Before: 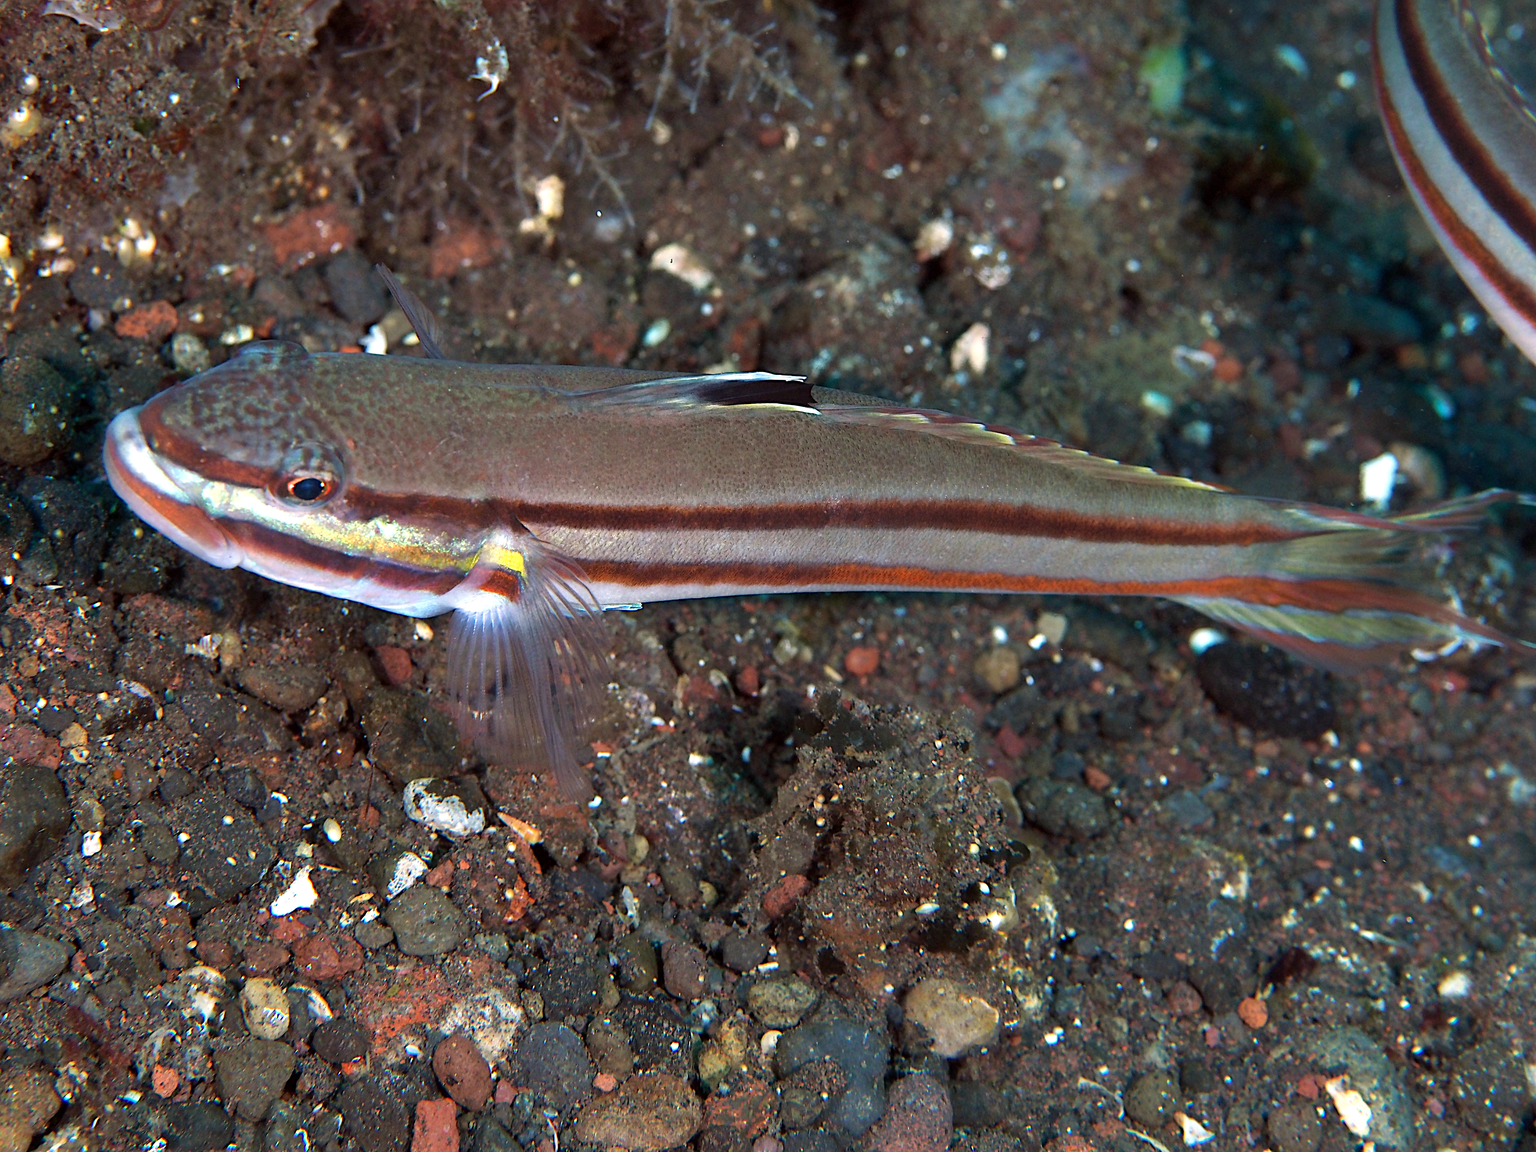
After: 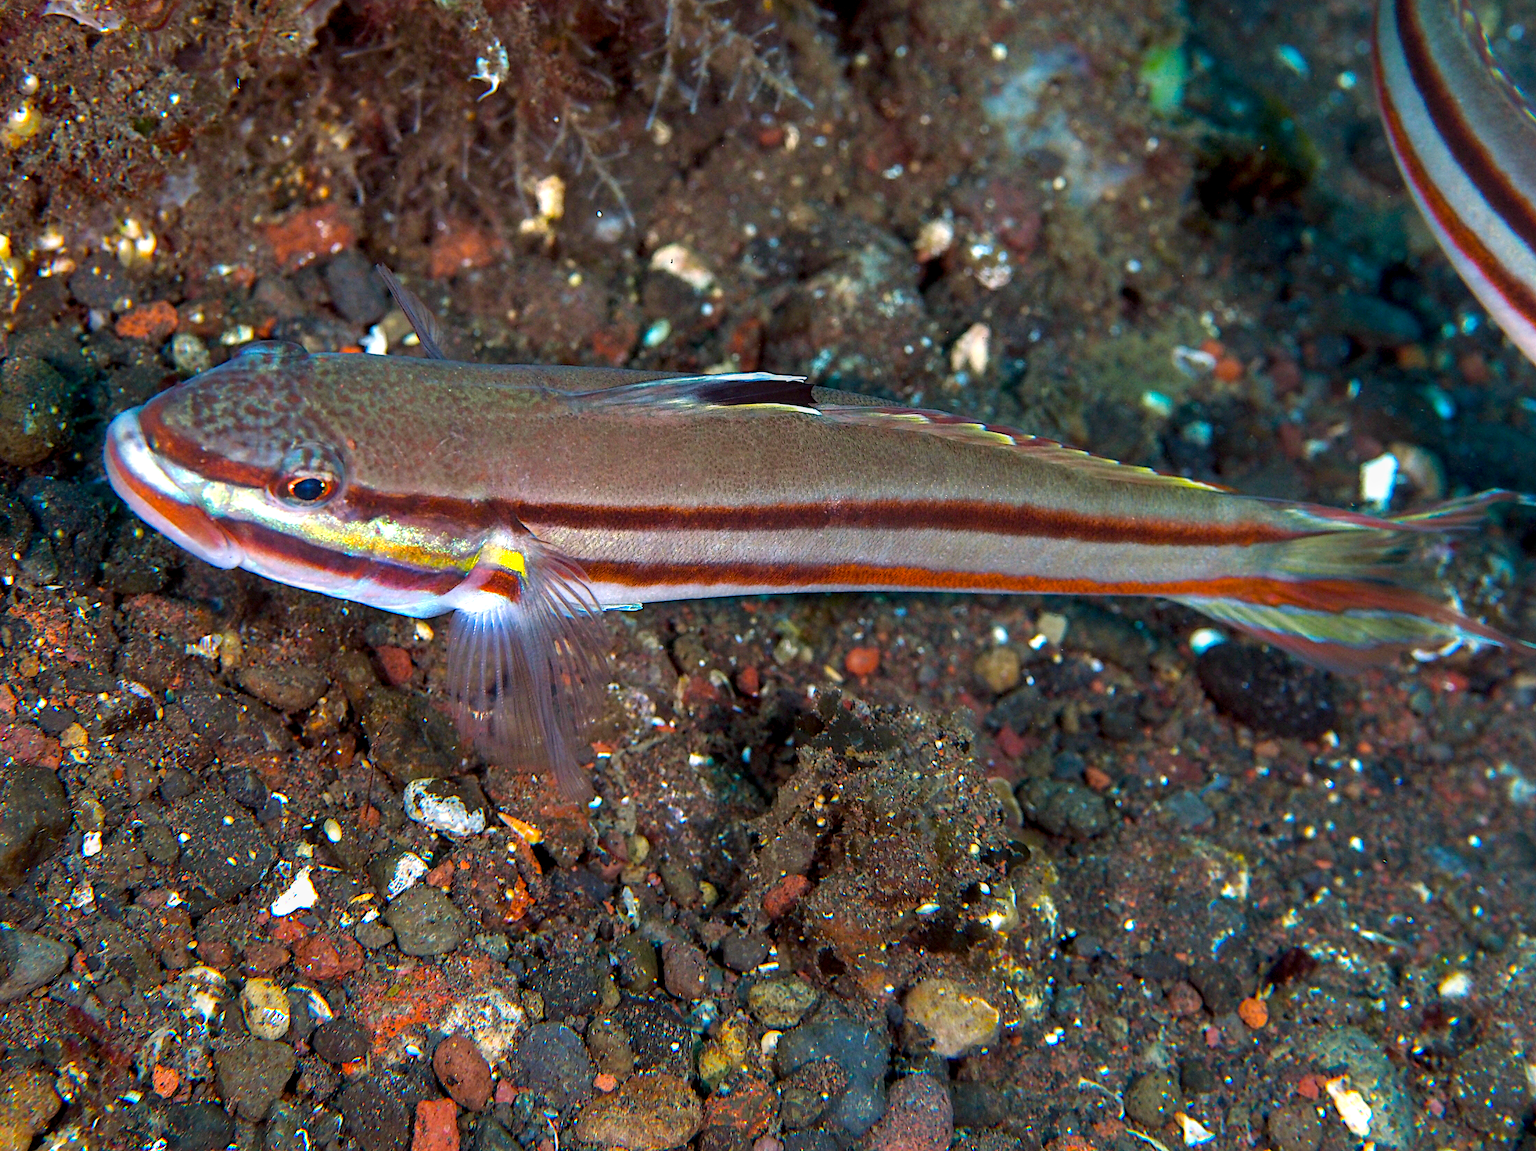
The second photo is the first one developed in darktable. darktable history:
color balance rgb: linear chroma grading › global chroma 15%, perceptual saturation grading › global saturation 30%
local contrast: on, module defaults
